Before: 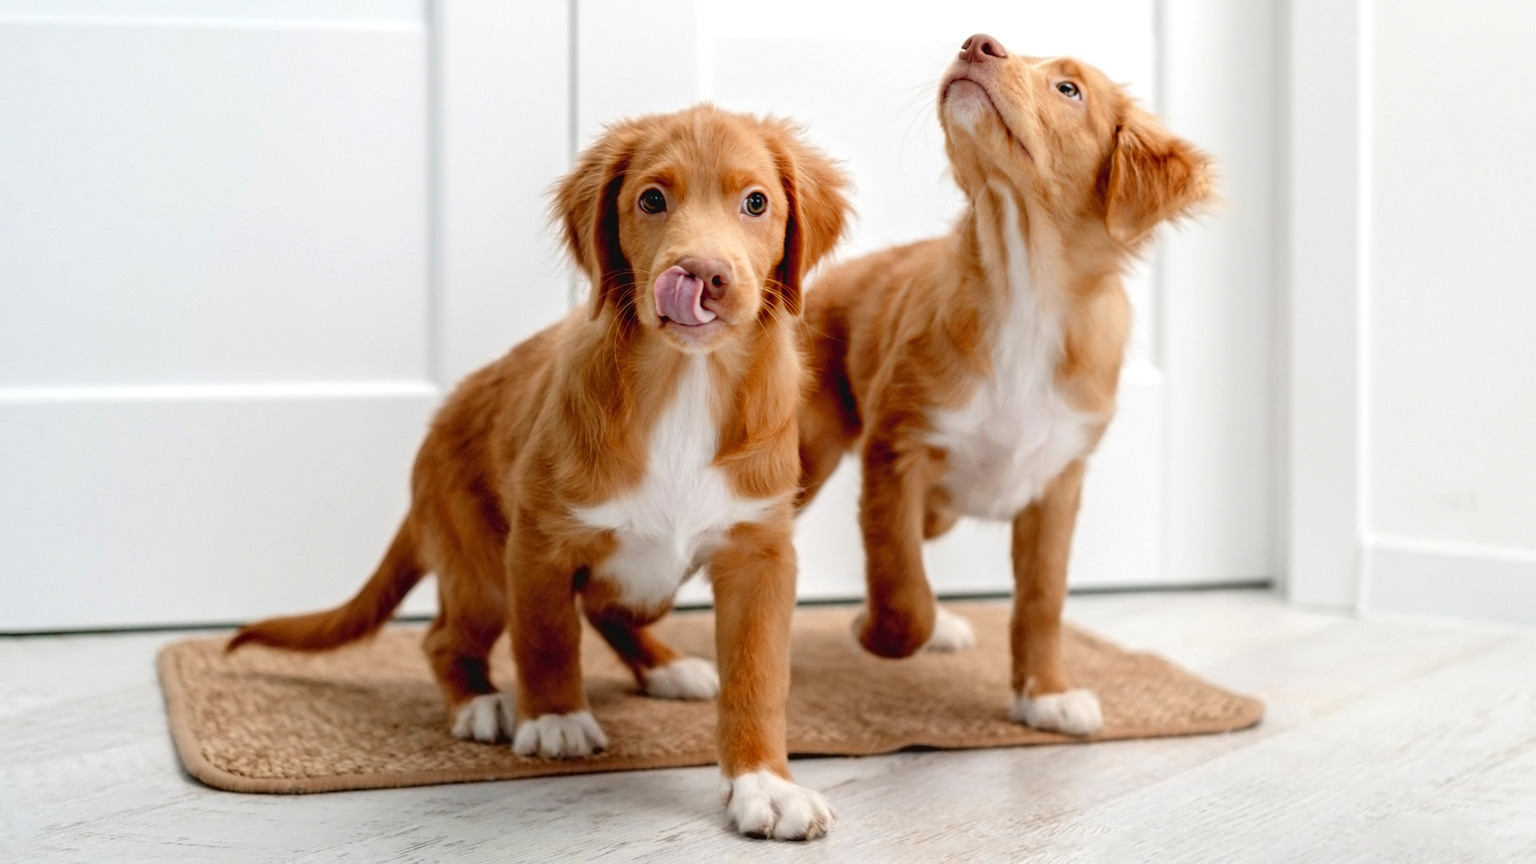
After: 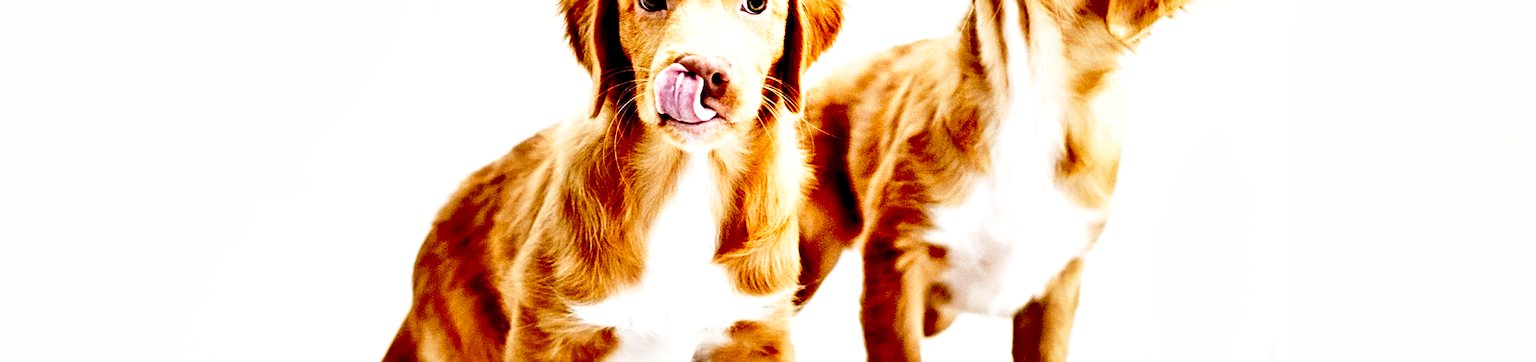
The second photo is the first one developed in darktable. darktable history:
exposure: black level correction 0.001, exposure 0.961 EV, compensate highlight preservation false
base curve: curves: ch0 [(0, 0) (0.028, 0.03) (0.121, 0.232) (0.46, 0.748) (0.859, 0.968) (1, 1)], preserve colors none
sharpen: on, module defaults
crop and rotate: top 23.585%, bottom 34.405%
shadows and highlights: soften with gaussian
contrast equalizer: y [[0.6 ×6], [0.55 ×6], [0 ×6], [0 ×6], [0 ×6]]
